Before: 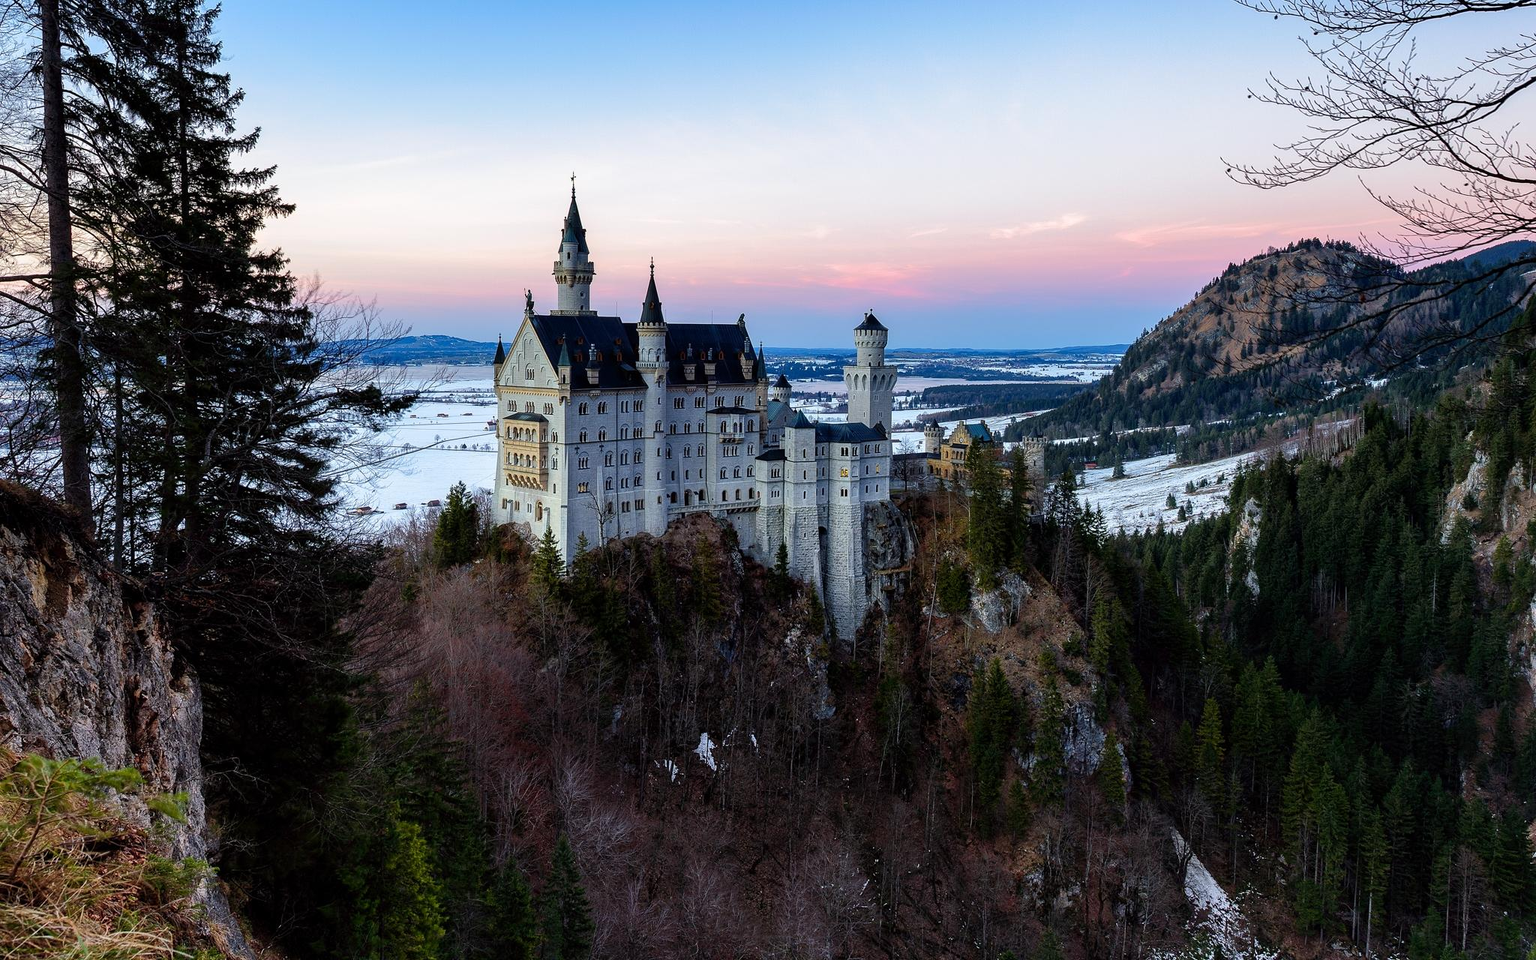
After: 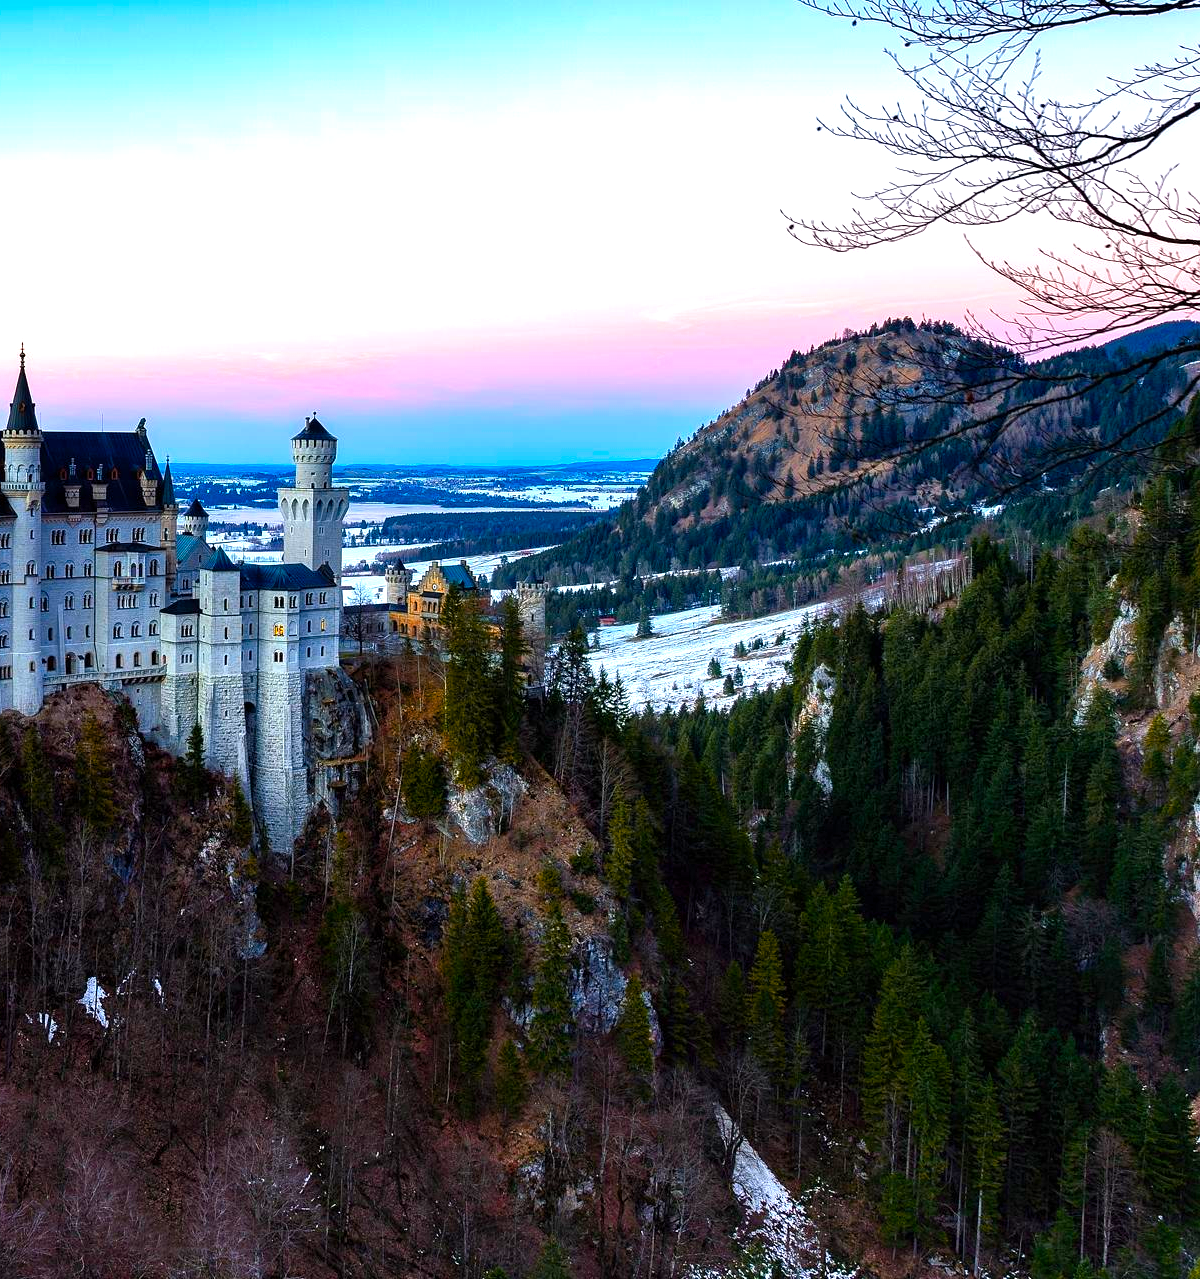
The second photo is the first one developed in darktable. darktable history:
color zones: curves: ch1 [(0, 0.469) (0.072, 0.457) (0.243, 0.494) (0.429, 0.5) (0.571, 0.5) (0.714, 0.5) (0.857, 0.5) (1, 0.469)]; ch2 [(0, 0.499) (0.143, 0.467) (0.242, 0.436) (0.429, 0.493) (0.571, 0.5) (0.714, 0.5) (0.857, 0.5) (1, 0.499)]
color balance rgb: linear chroma grading › global chroma 20%, perceptual saturation grading › global saturation 25%, perceptual brilliance grading › global brilliance 20%, global vibrance 20%
crop: left 41.402%
